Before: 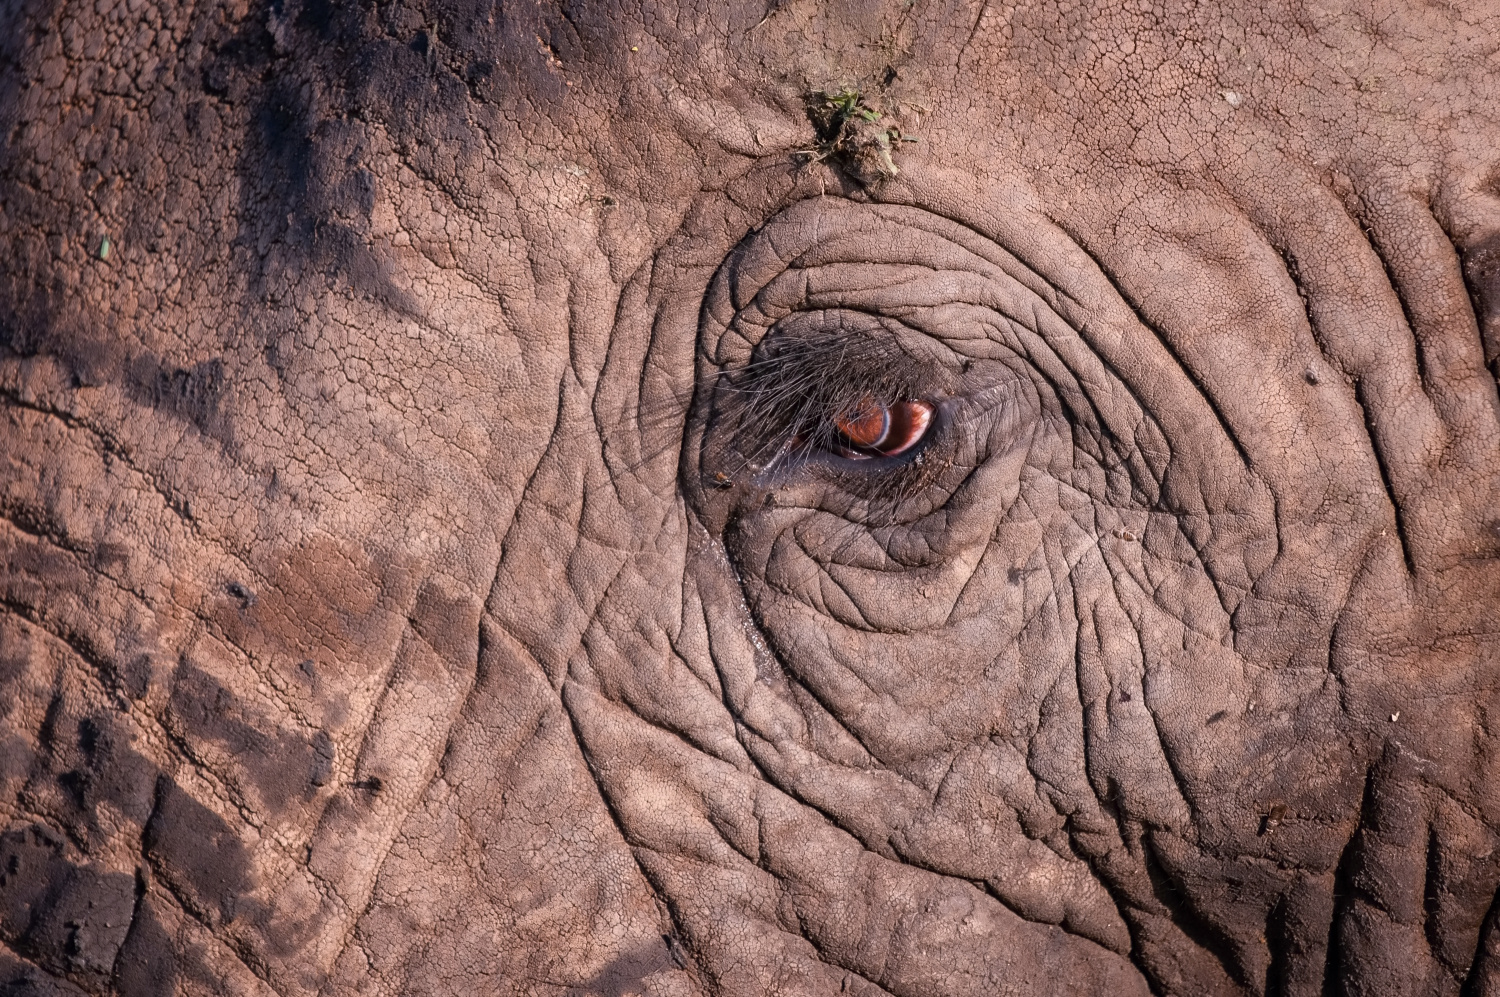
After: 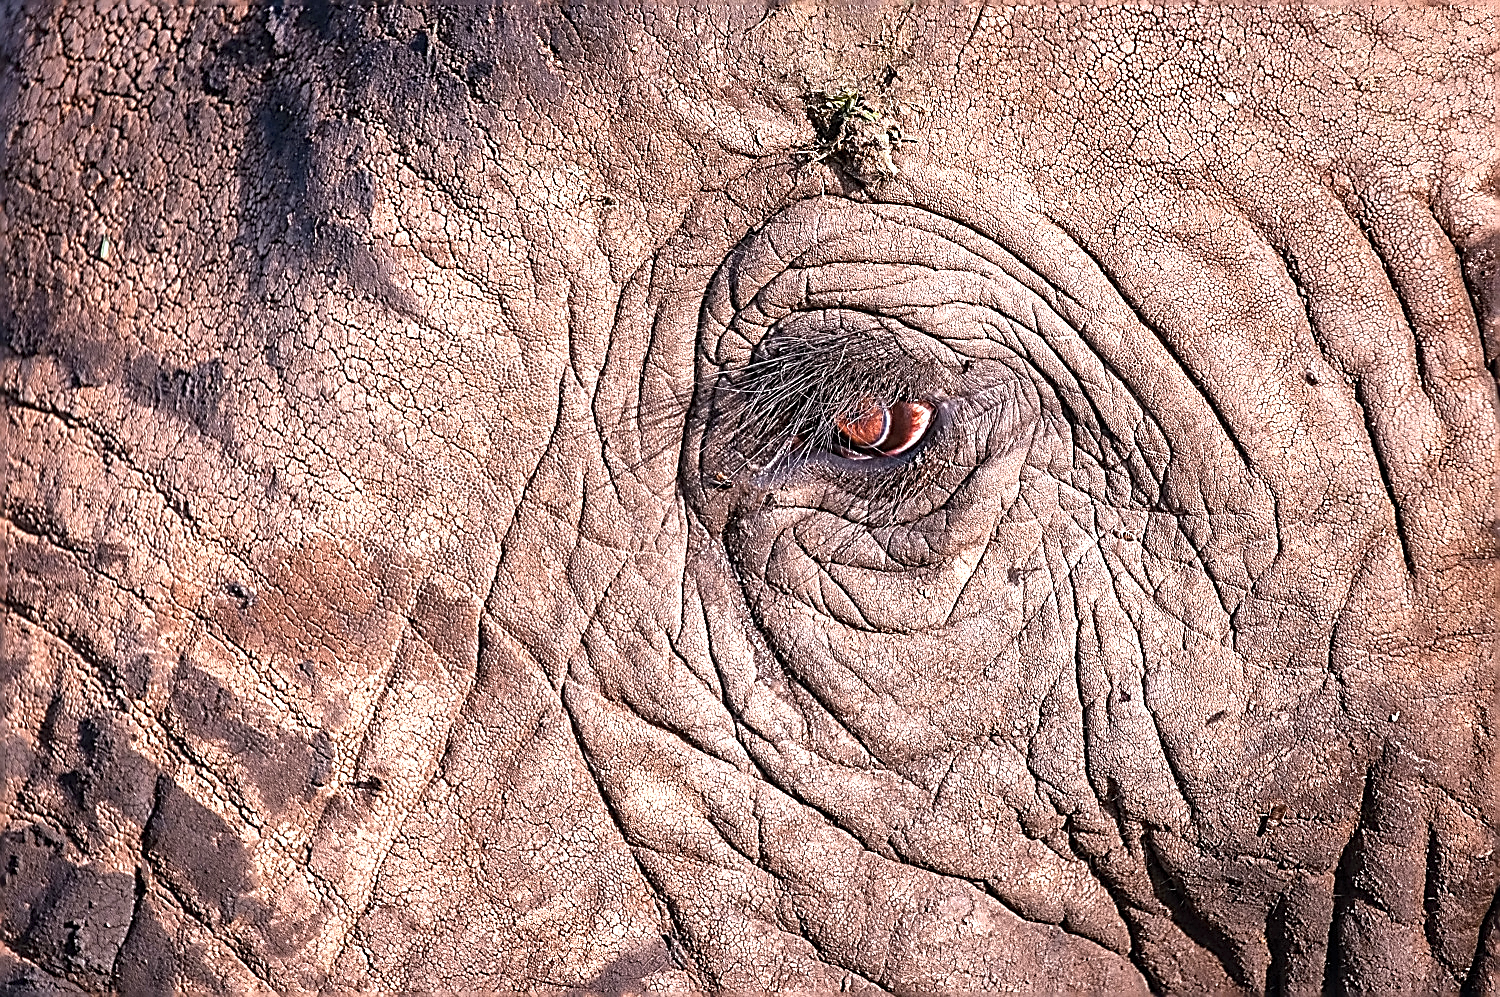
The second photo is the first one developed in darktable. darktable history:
exposure: black level correction 0, exposure 1 EV, compensate exposure bias true, compensate highlight preservation false
sharpen: amount 1.99
shadows and highlights: soften with gaussian
